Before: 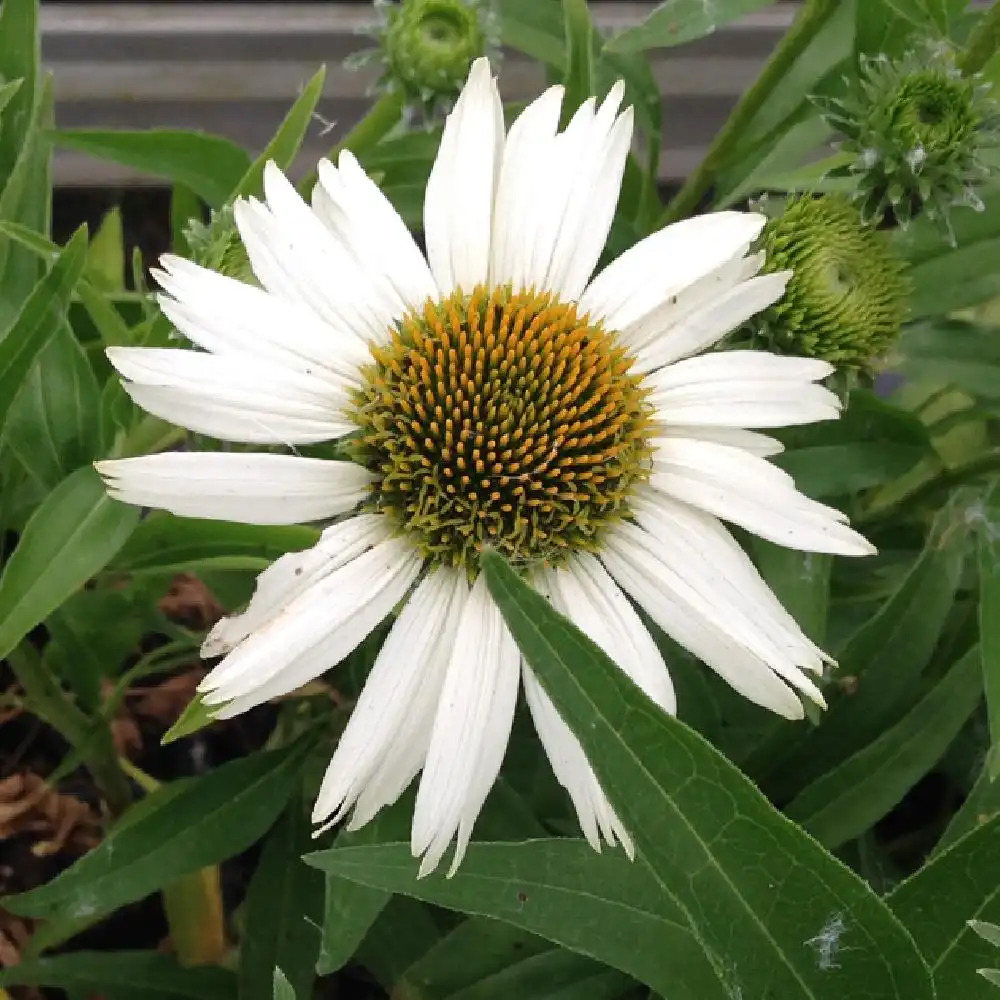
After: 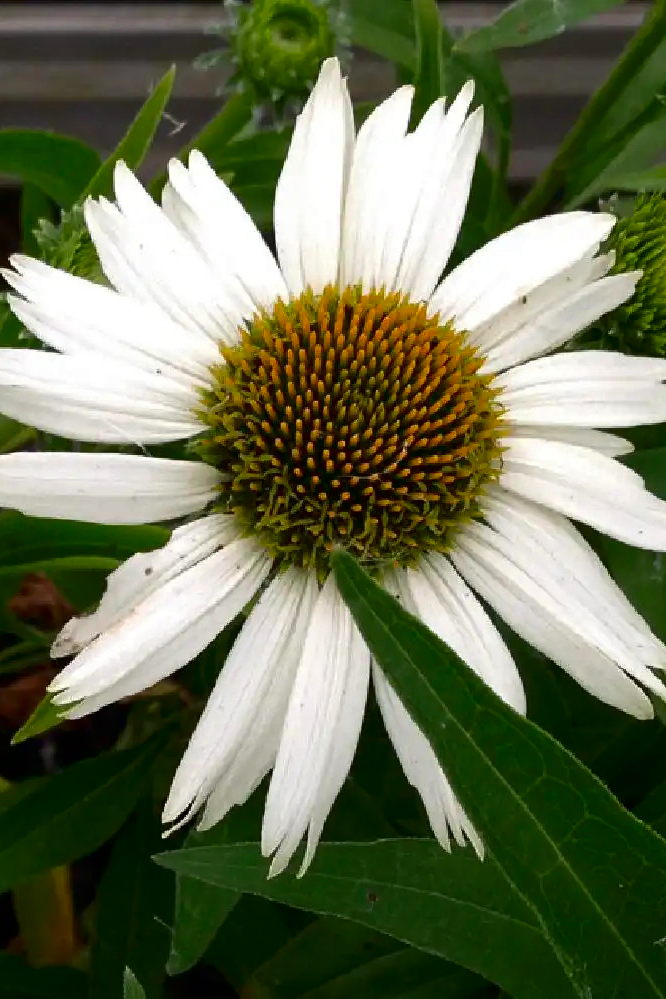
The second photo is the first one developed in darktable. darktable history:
crop and rotate: left 15.055%, right 18.278%
contrast brightness saturation: brightness -0.25, saturation 0.2
